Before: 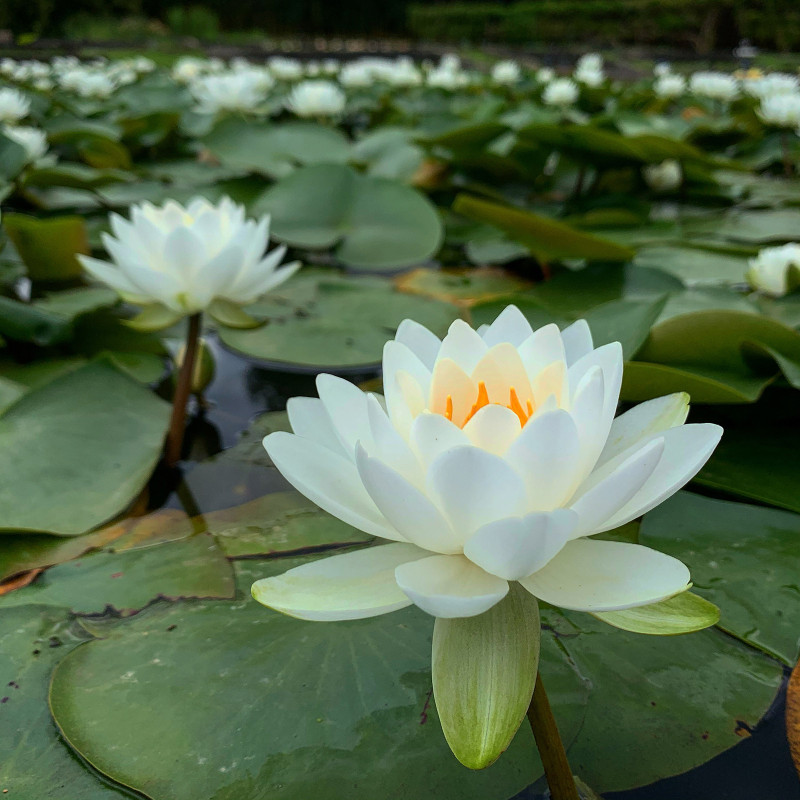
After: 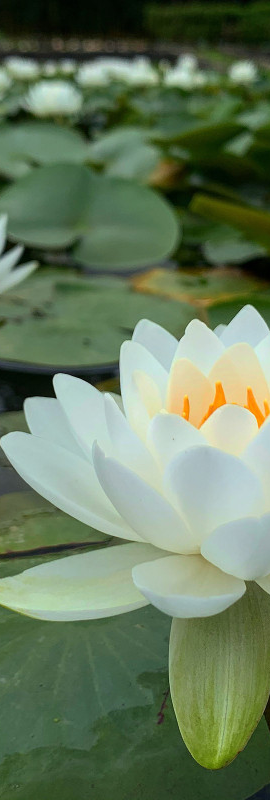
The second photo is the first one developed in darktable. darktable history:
crop: left 32.886%, right 33.279%
